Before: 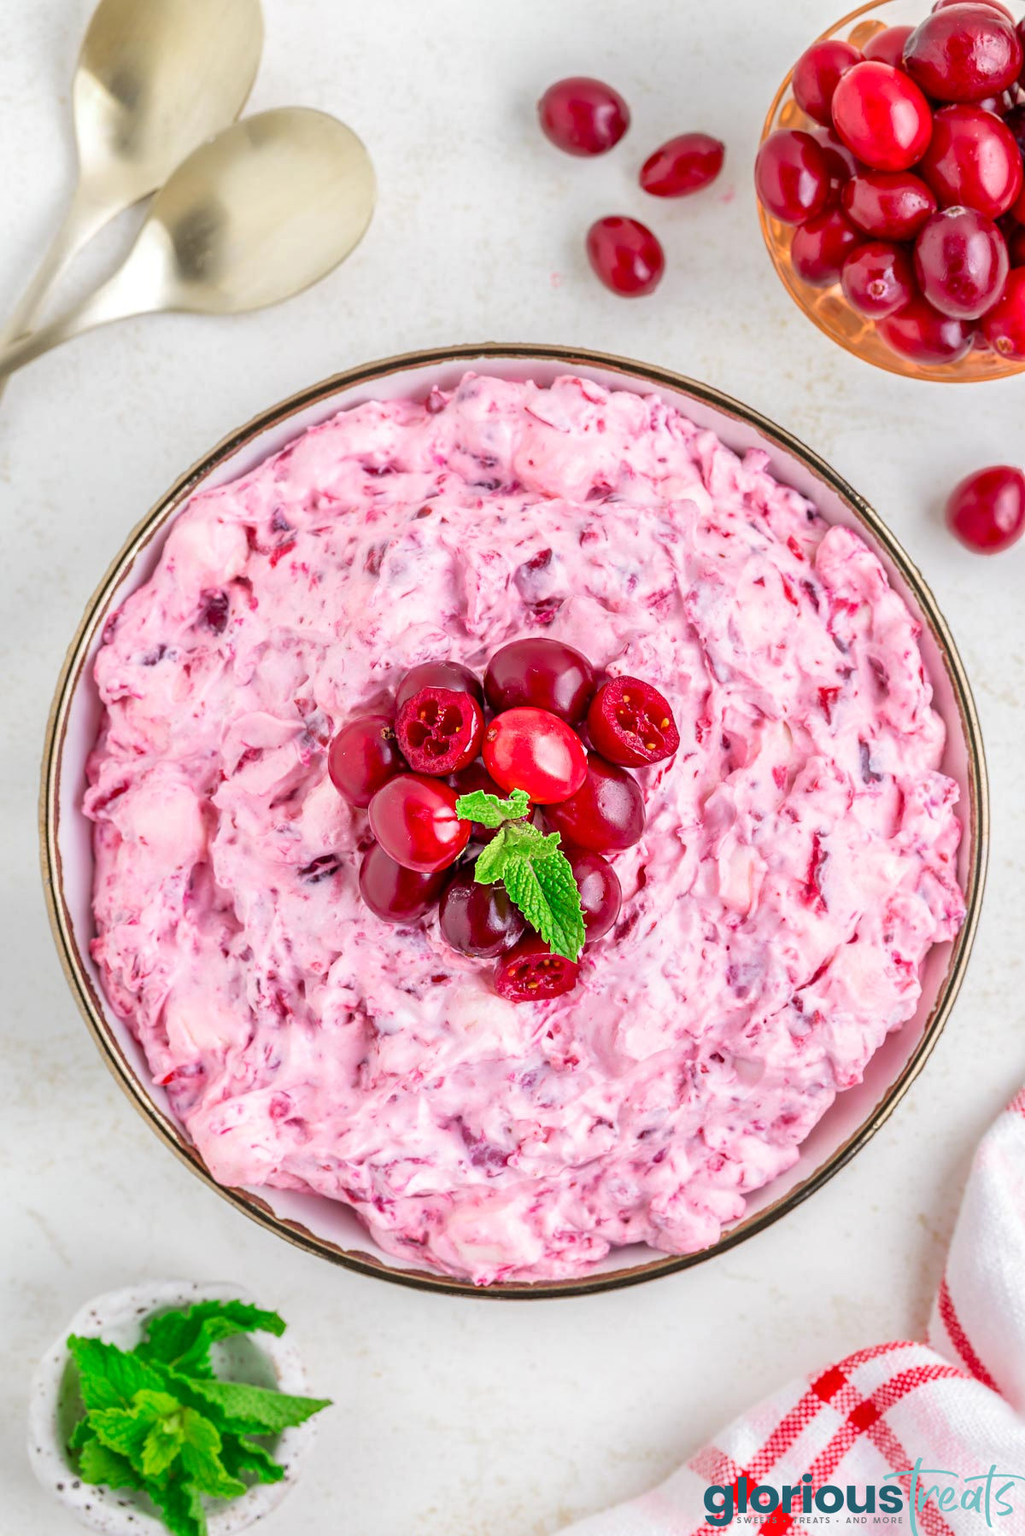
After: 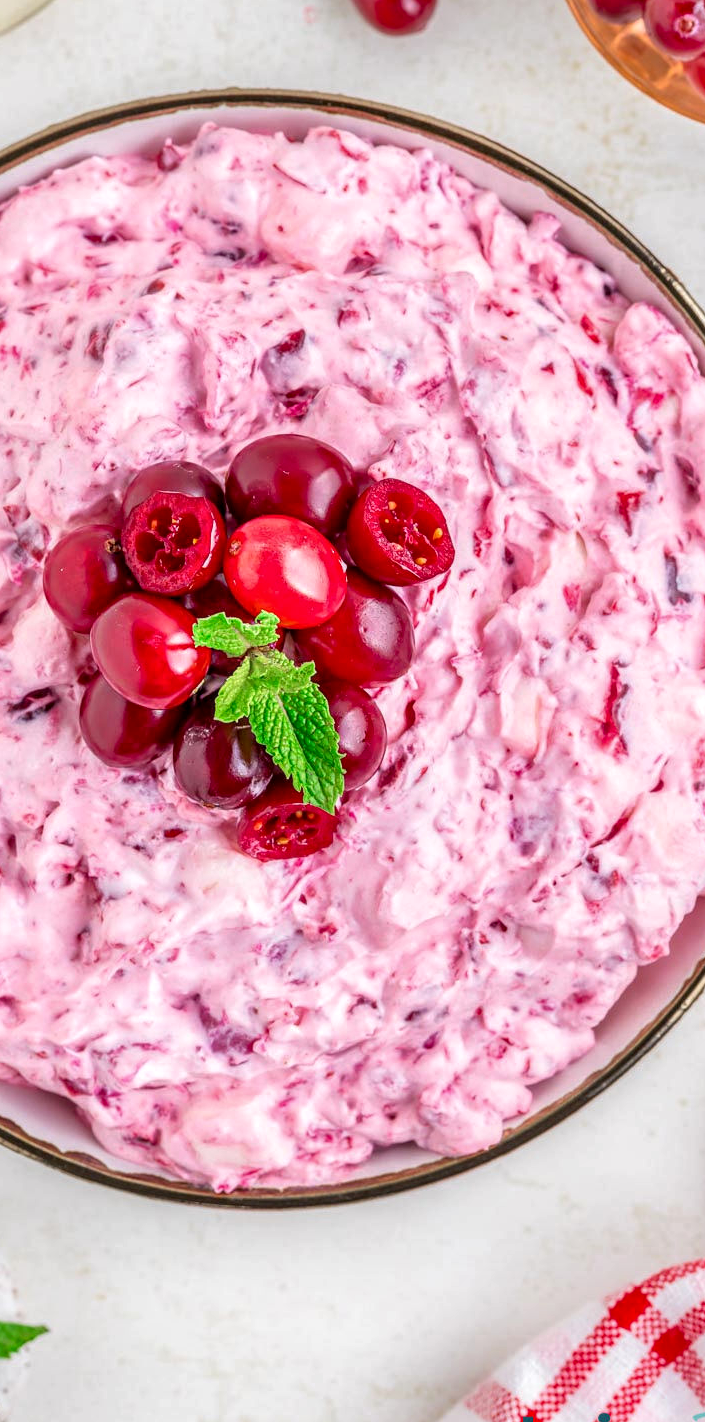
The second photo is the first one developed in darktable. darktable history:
crop and rotate: left 28.423%, top 17.429%, right 12.793%, bottom 3.479%
local contrast: on, module defaults
